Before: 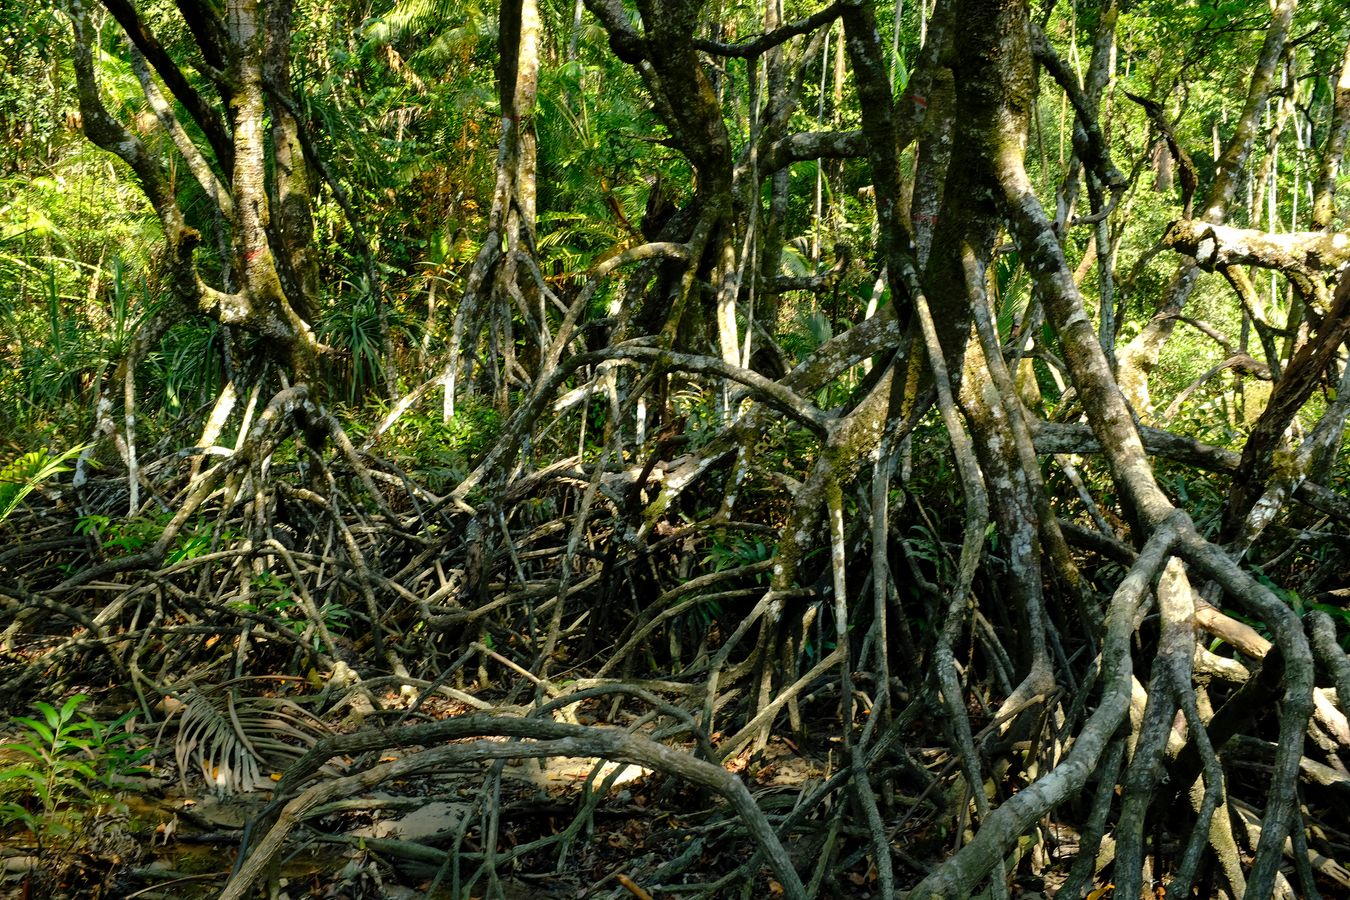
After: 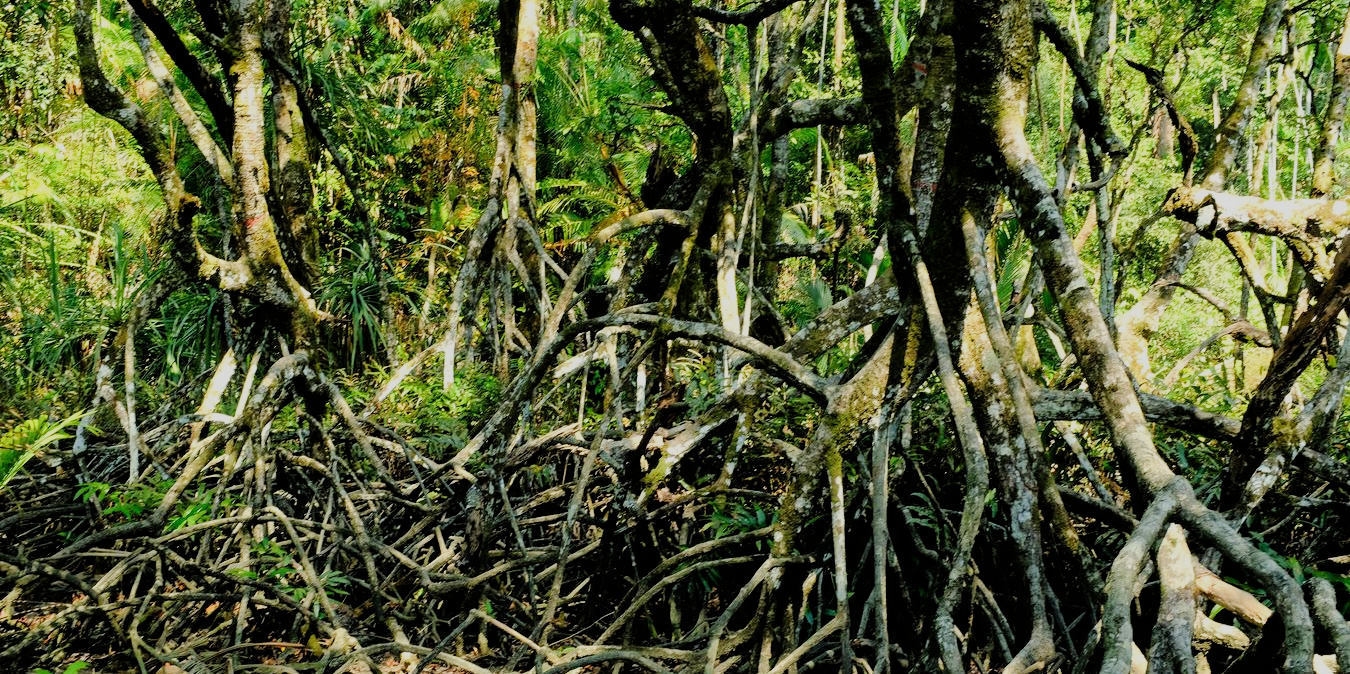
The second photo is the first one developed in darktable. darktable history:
exposure: black level correction 0, exposure 0.678 EV, compensate highlight preservation false
crop: top 3.711%, bottom 21.335%
filmic rgb: black relative exposure -6.19 EV, white relative exposure 6.98 EV, hardness 2.25
